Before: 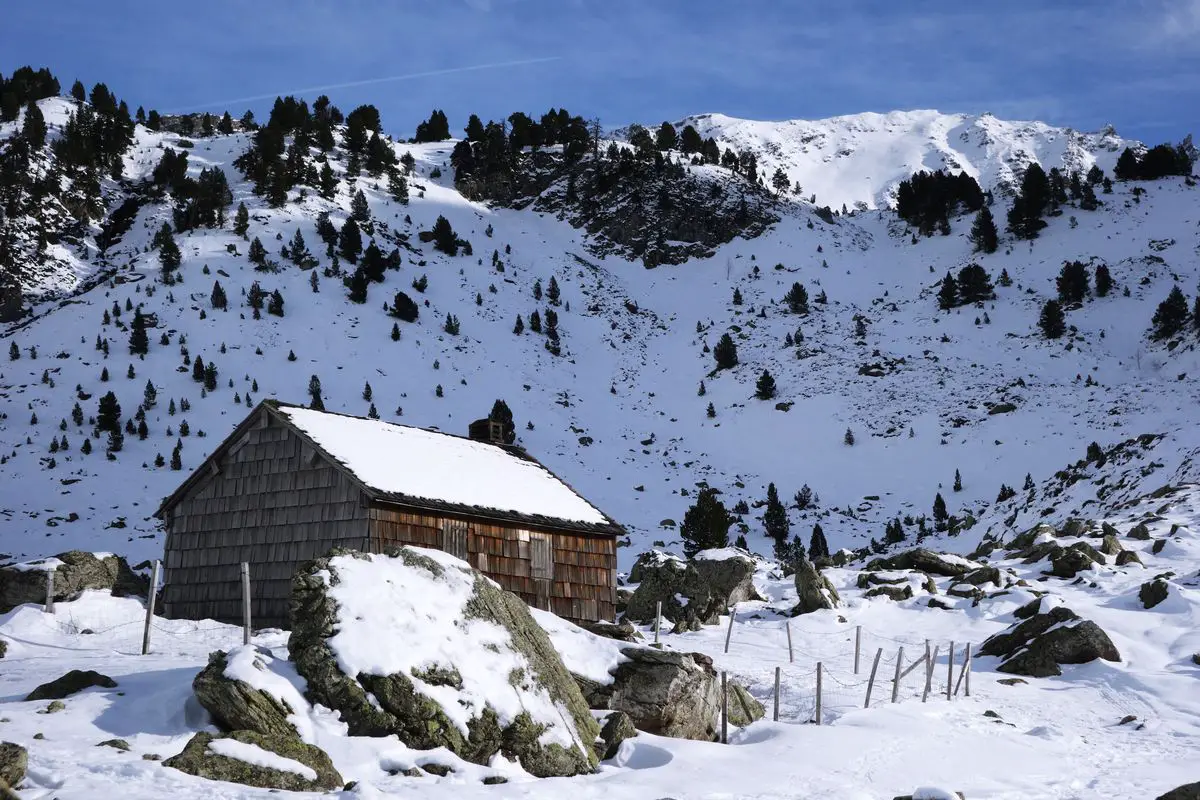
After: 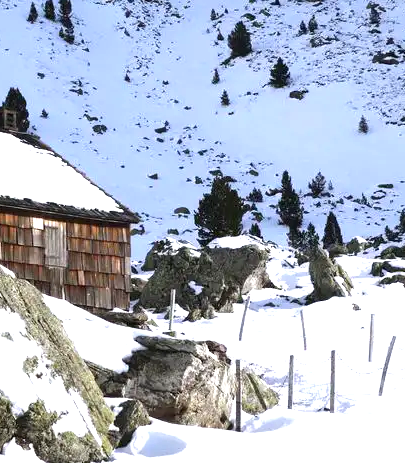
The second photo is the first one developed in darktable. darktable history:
exposure: black level correction 0, exposure 1.106 EV, compensate highlight preservation false
crop: left 40.537%, top 39.021%, right 25.55%, bottom 3.016%
